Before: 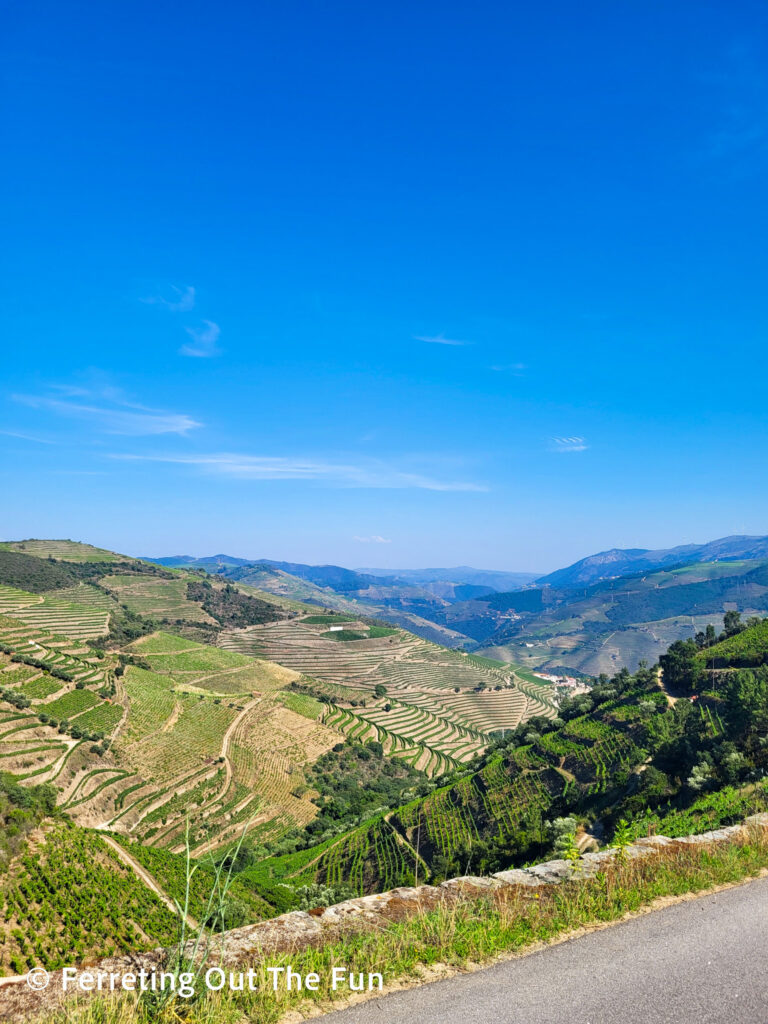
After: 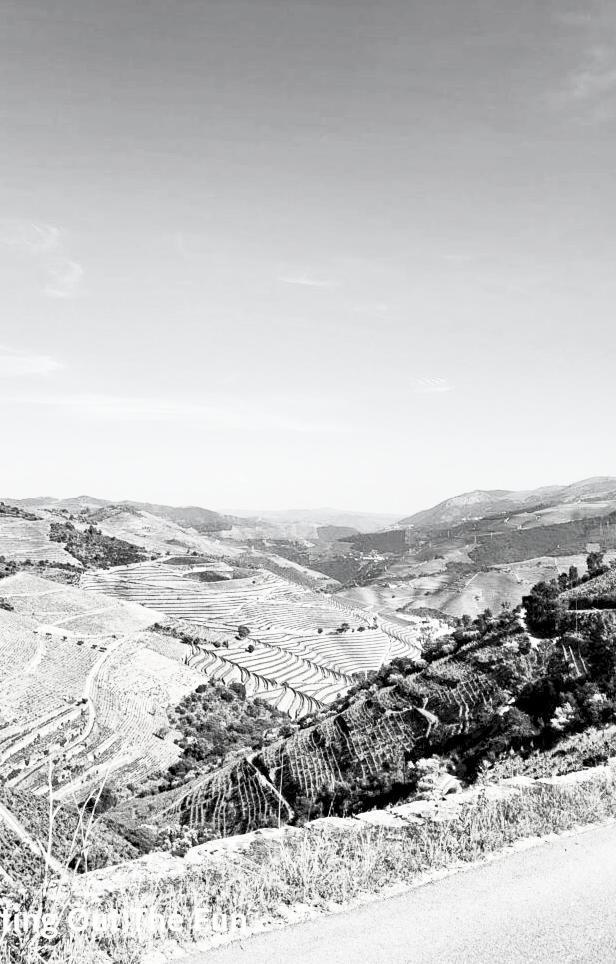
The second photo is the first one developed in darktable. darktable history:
crop and rotate: left 17.949%, top 5.857%, right 1.837%
contrast brightness saturation: contrast 0.517, brightness 0.481, saturation -0.985
exposure: black level correction 0.009, exposure 0.113 EV, compensate highlight preservation false
